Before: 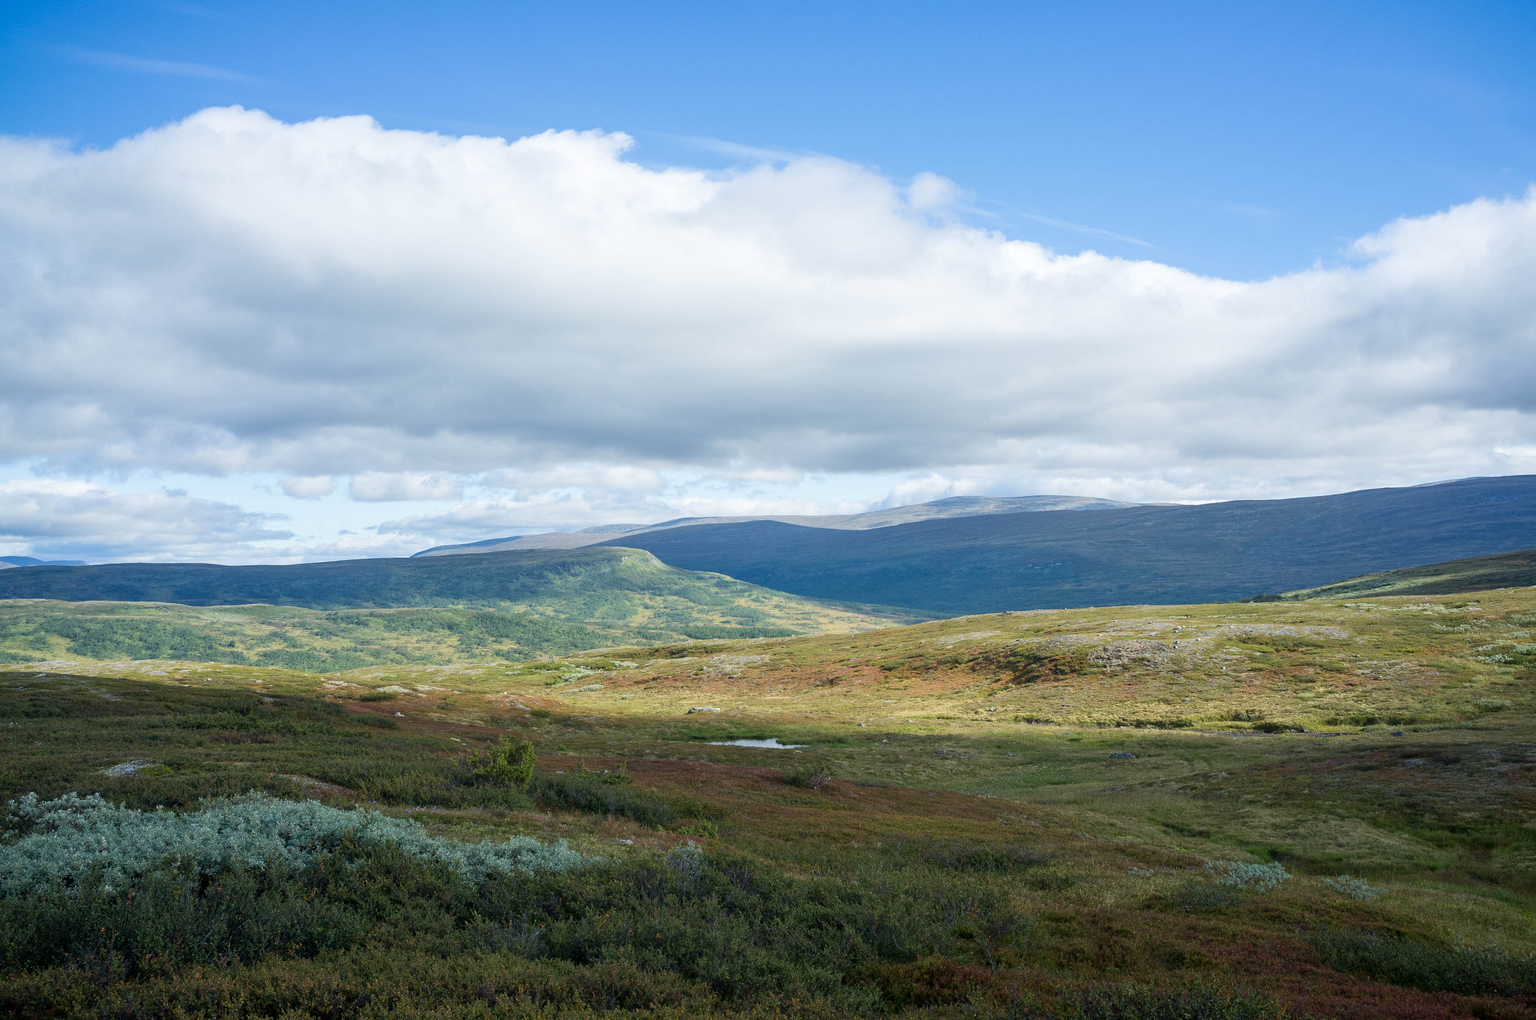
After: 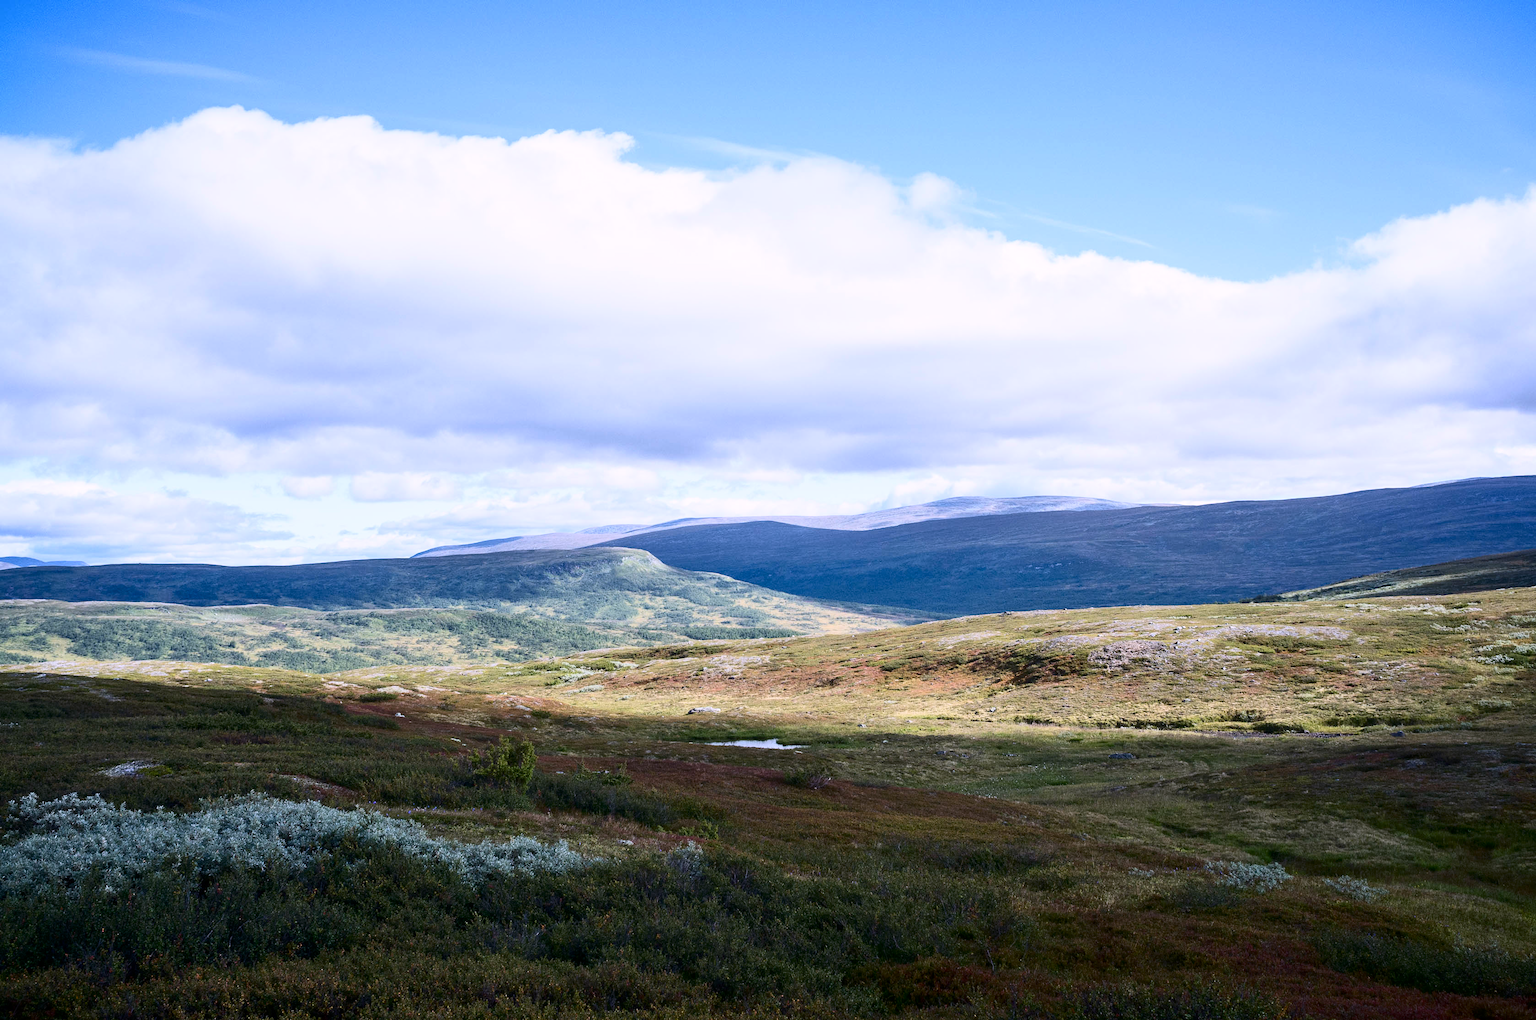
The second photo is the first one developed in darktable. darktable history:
white balance: red 1.042, blue 1.17
contrast brightness saturation: contrast 0.28
